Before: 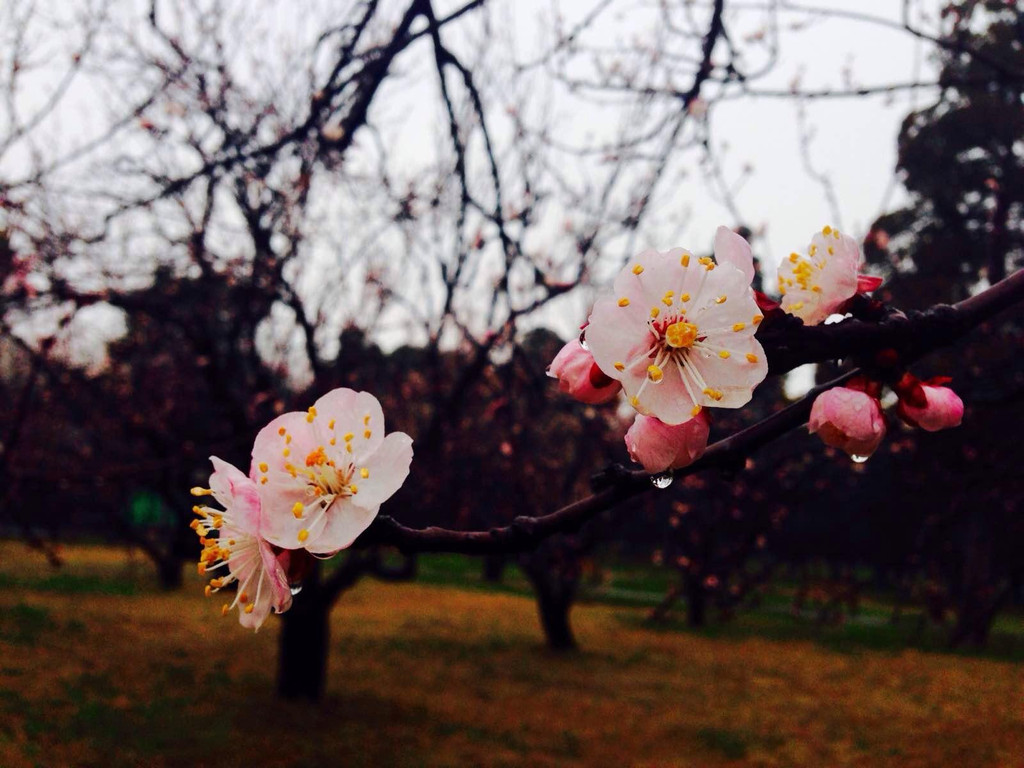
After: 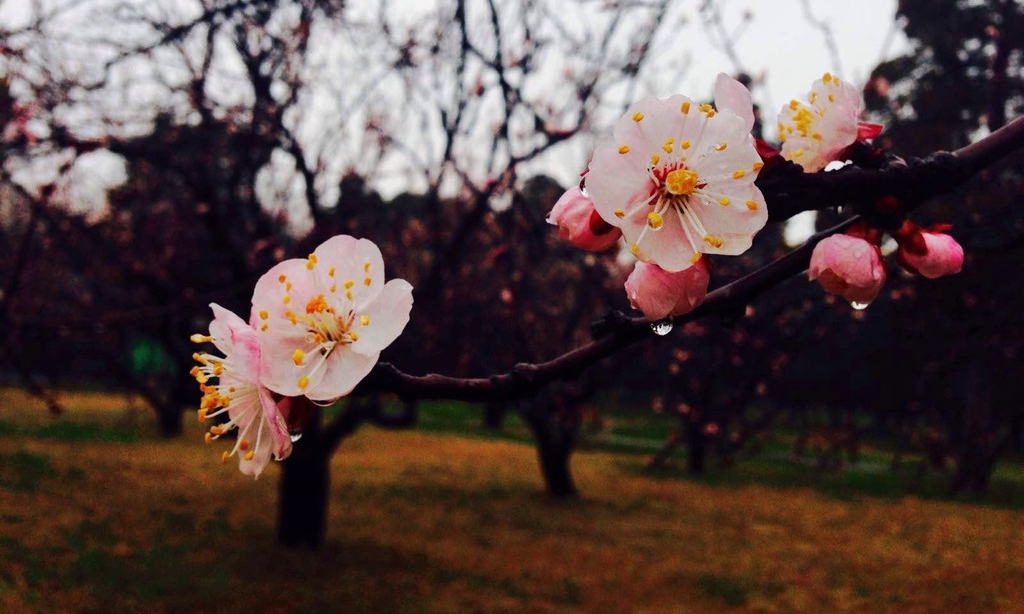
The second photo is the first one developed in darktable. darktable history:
exposure: black level correction 0, exposure 0 EV, compensate exposure bias true, compensate highlight preservation false
shadows and highlights: shadows 20.99, highlights -35.36, soften with gaussian
crop and rotate: top 19.952%
